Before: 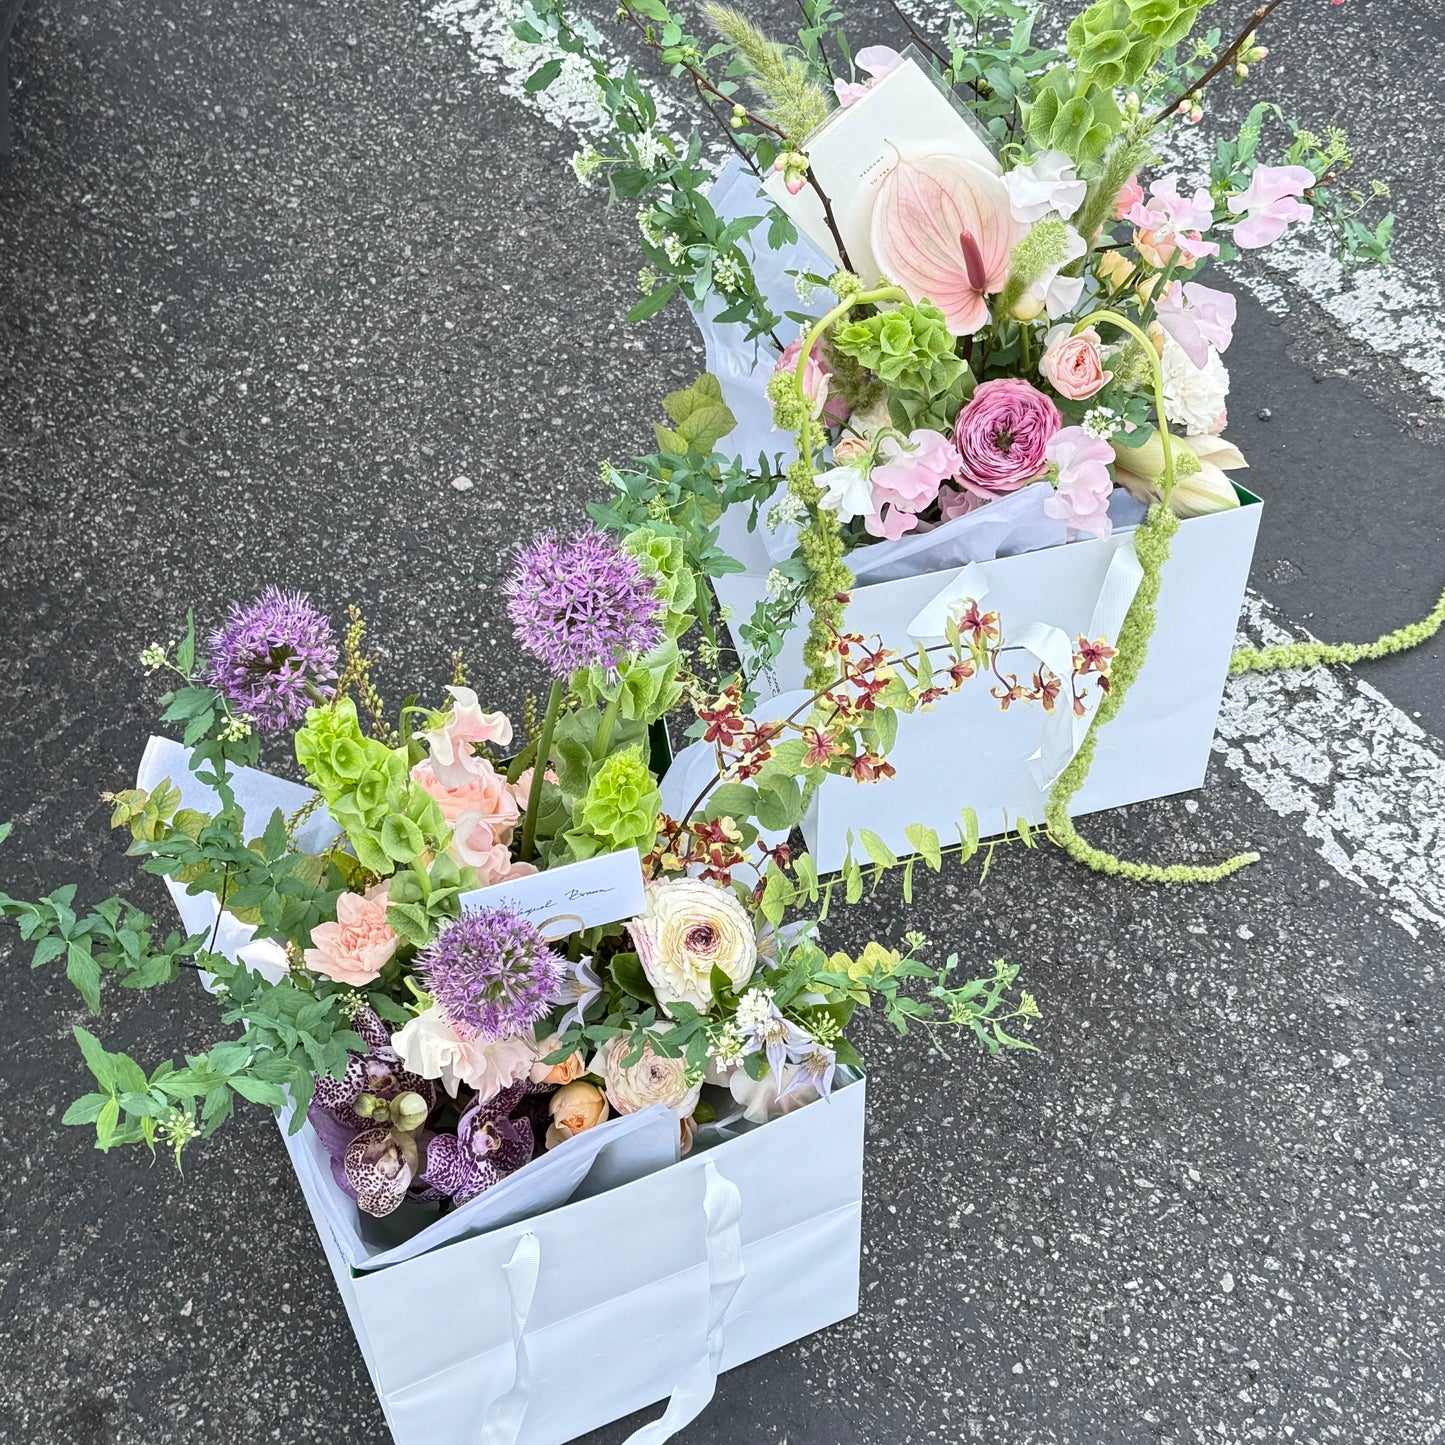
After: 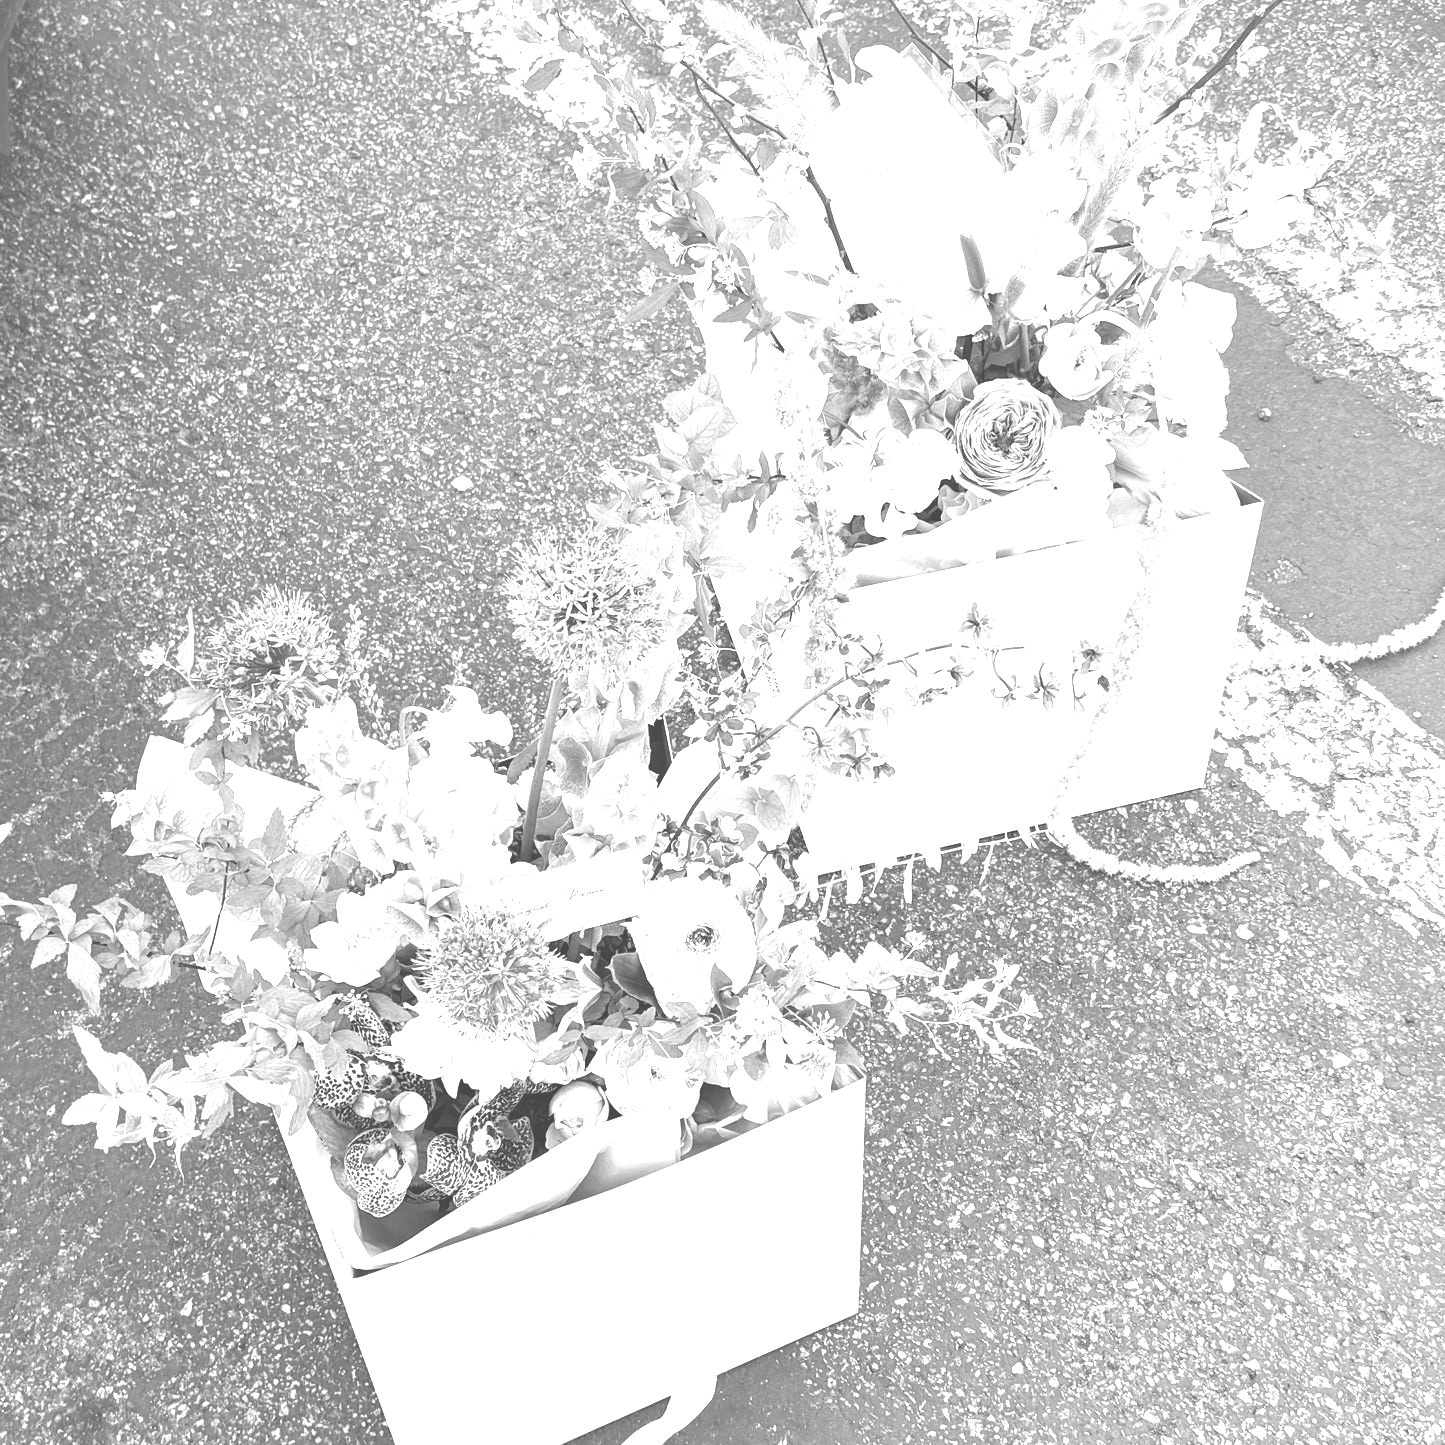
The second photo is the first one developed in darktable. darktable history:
colorize: hue 36°, source mix 100%
monochrome: a 30.25, b 92.03
color balance rgb: perceptual saturation grading › mid-tones 6.33%, perceptual saturation grading › shadows 72.44%, perceptual brilliance grading › highlights 11.59%, contrast 5.05%
